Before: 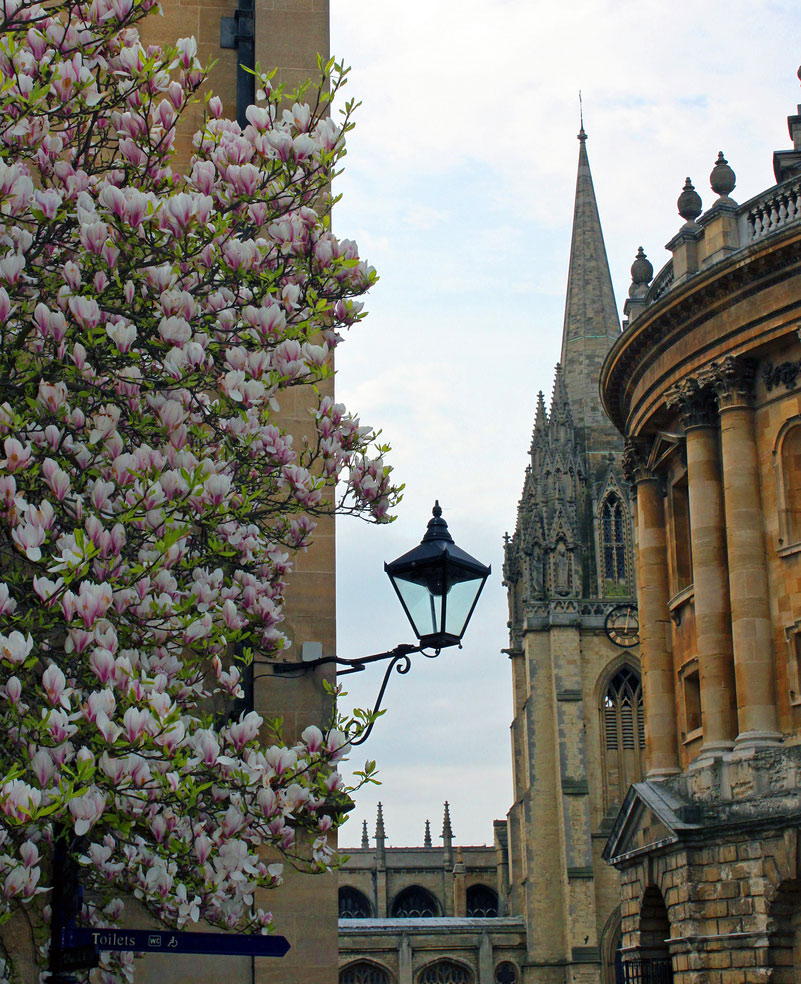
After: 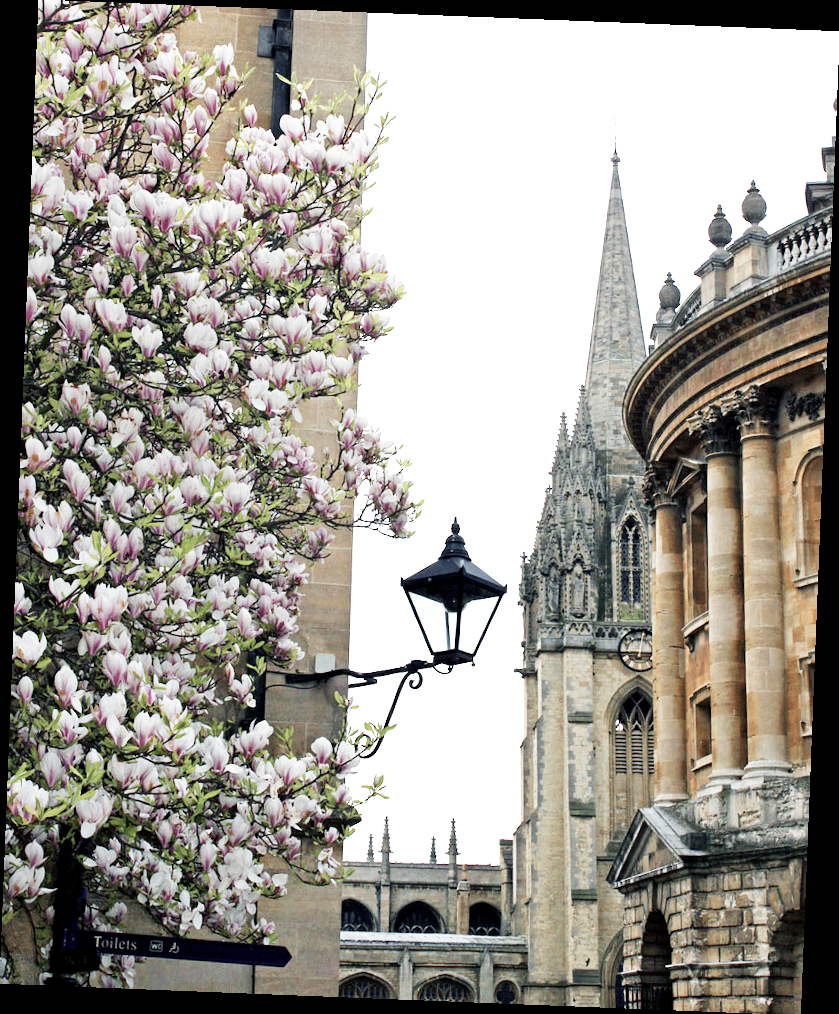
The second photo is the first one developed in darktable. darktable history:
filmic rgb: middle gray luminance 12.74%, black relative exposure -10.13 EV, white relative exposure 3.47 EV, threshold 6 EV, target black luminance 0%, hardness 5.74, latitude 44.69%, contrast 1.221, highlights saturation mix 5%, shadows ↔ highlights balance 26.78%, add noise in highlights 0, preserve chrominance no, color science v3 (2019), use custom middle-gray values true, iterations of high-quality reconstruction 0, contrast in highlights soft, enable highlight reconstruction true
exposure: black level correction 0, exposure 1.1 EV, compensate highlight preservation false
rotate and perspective: rotation 2.27°, automatic cropping off
color zones: curves: ch1 [(0, 0.292) (0.001, 0.292) (0.2, 0.264) (0.4, 0.248) (0.6, 0.248) (0.8, 0.264) (0.999, 0.292) (1, 0.292)]
